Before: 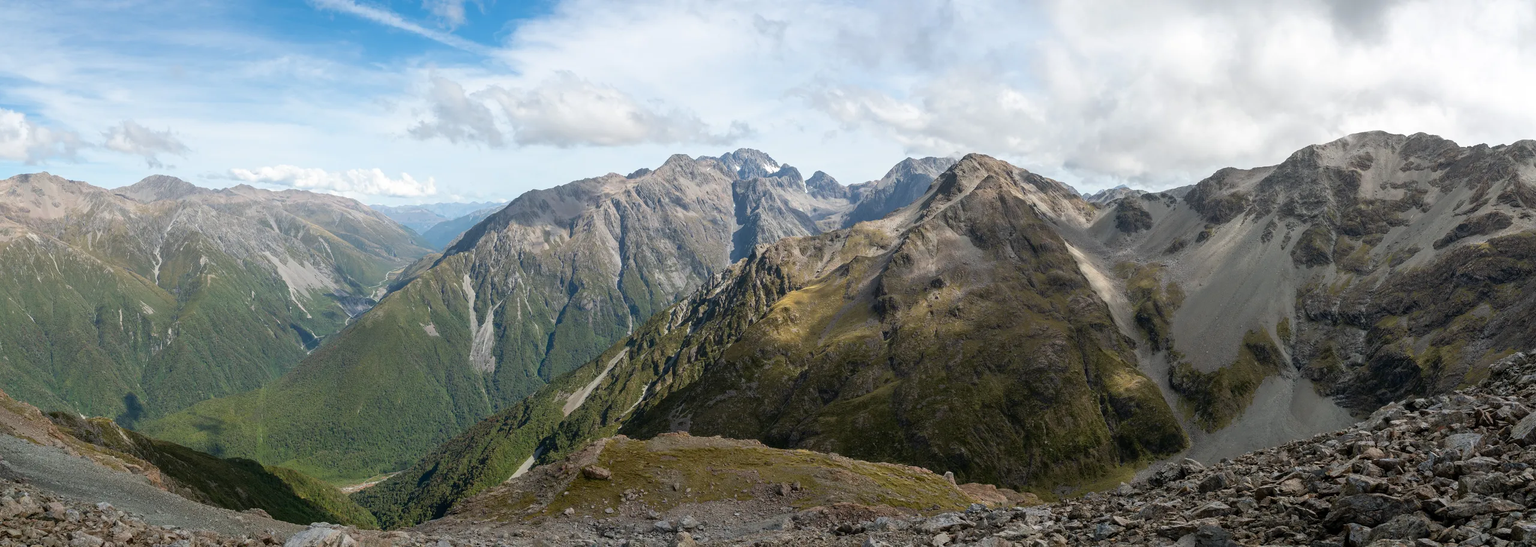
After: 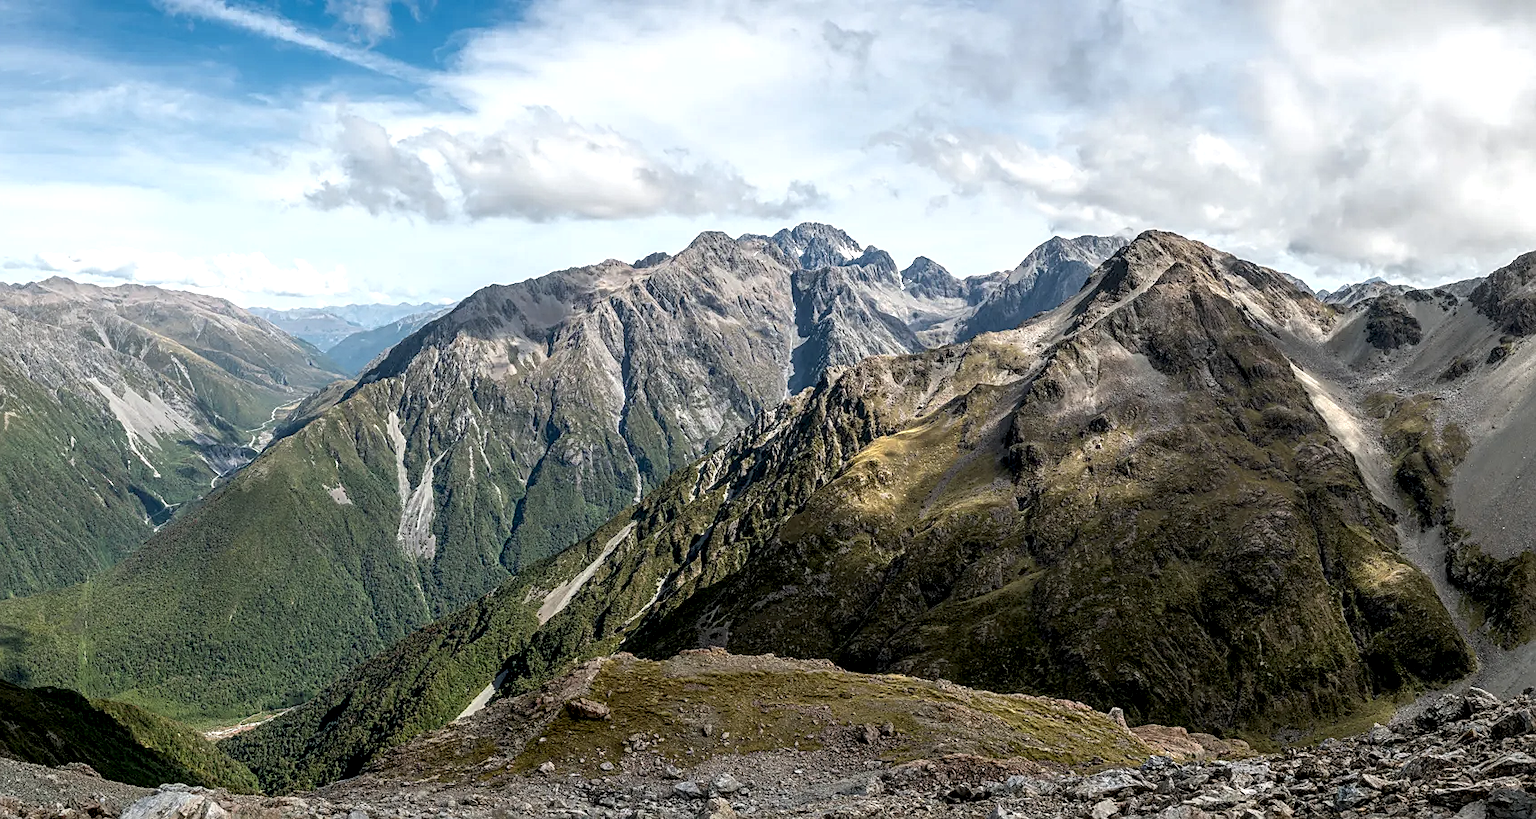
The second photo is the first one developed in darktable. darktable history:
crop and rotate: left 13.326%, right 19.959%
local contrast: highlights 65%, shadows 53%, detail 168%, midtone range 0.515
sharpen: on, module defaults
